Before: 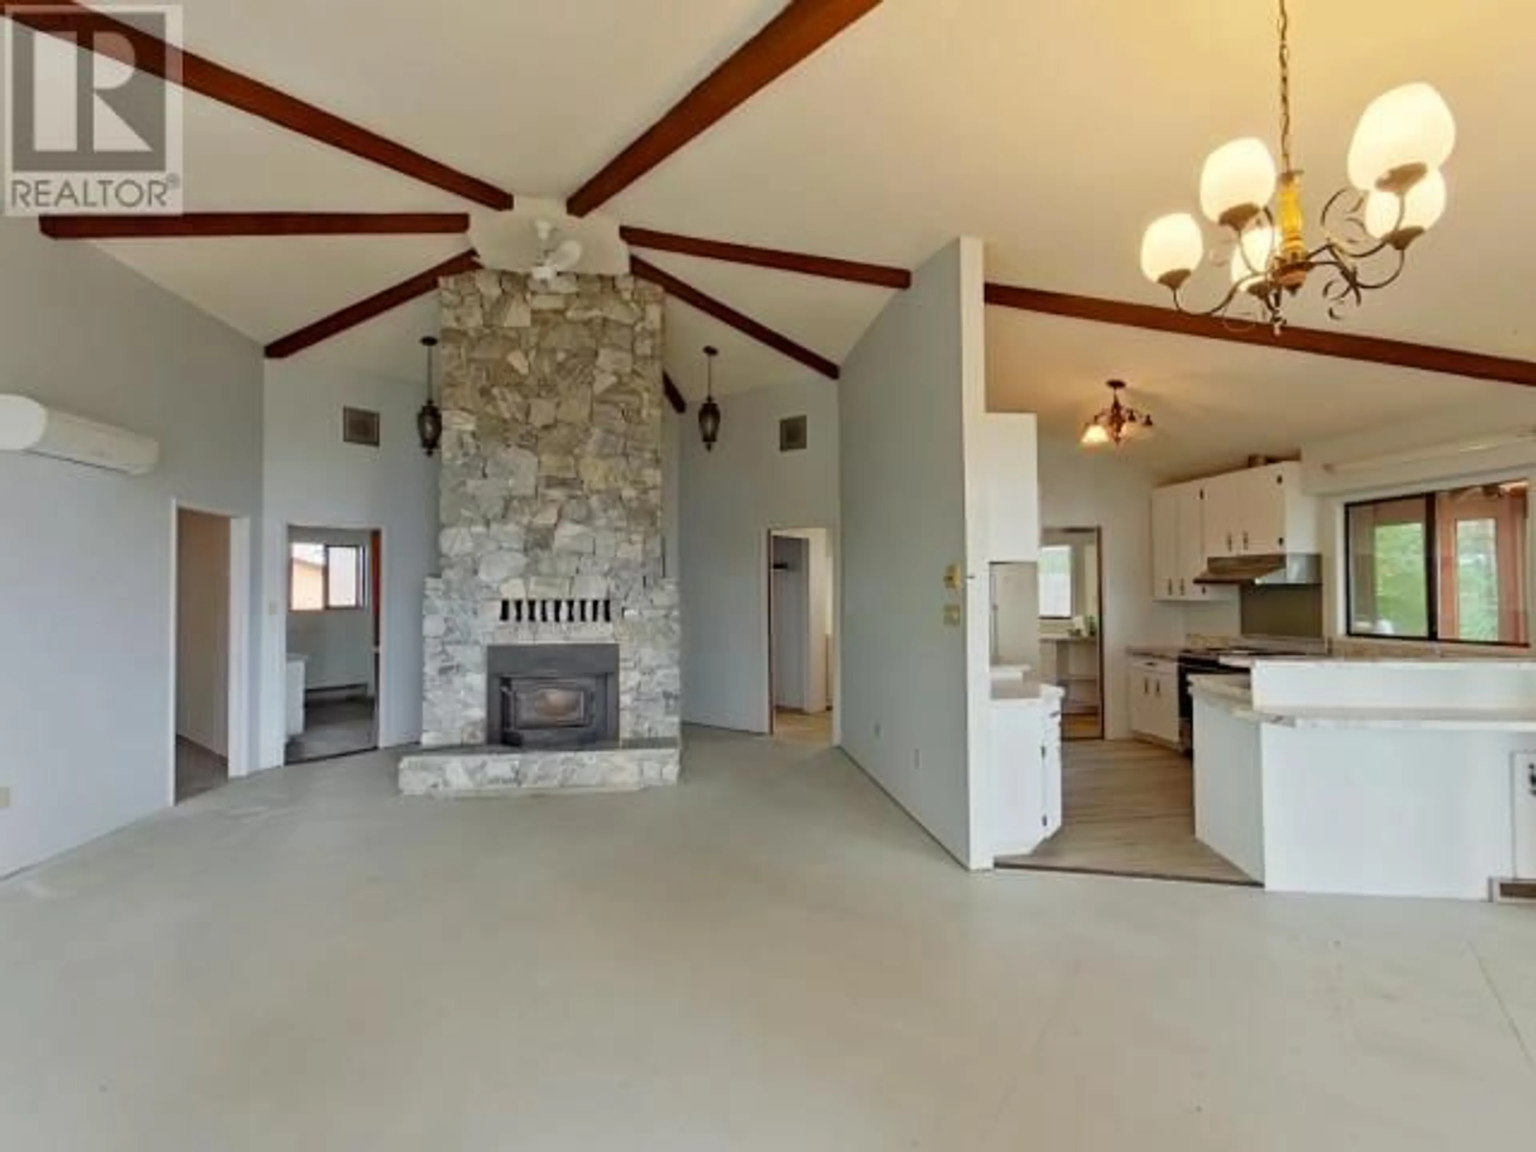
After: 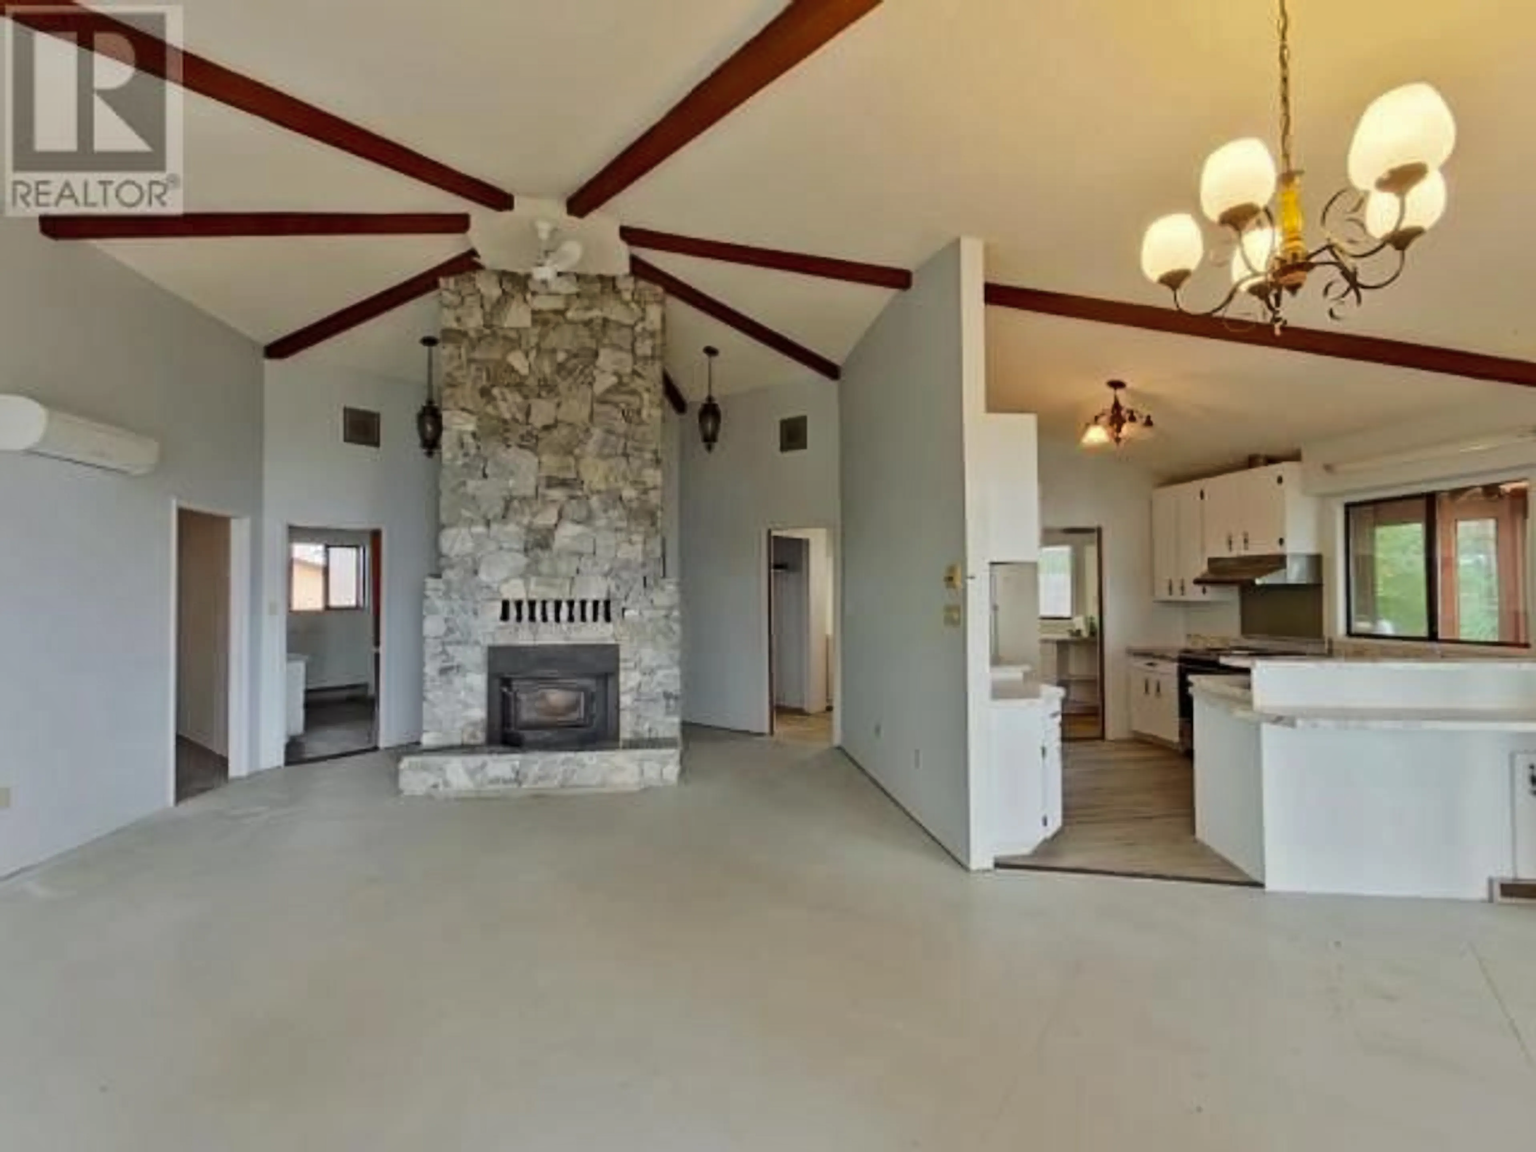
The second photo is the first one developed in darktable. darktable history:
shadows and highlights: on, module defaults
base curve: curves: ch0 [(0, 0) (0.073, 0.04) (0.157, 0.139) (0.492, 0.492) (0.758, 0.758) (1, 1)]
